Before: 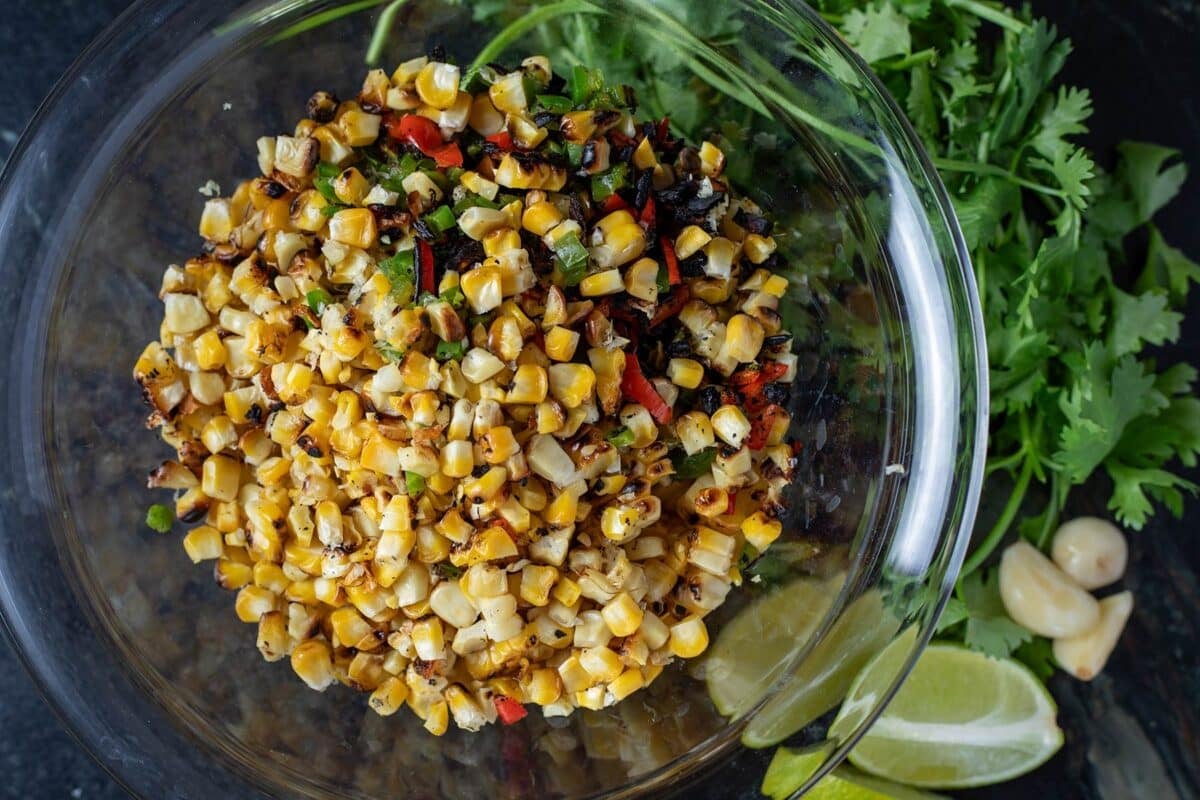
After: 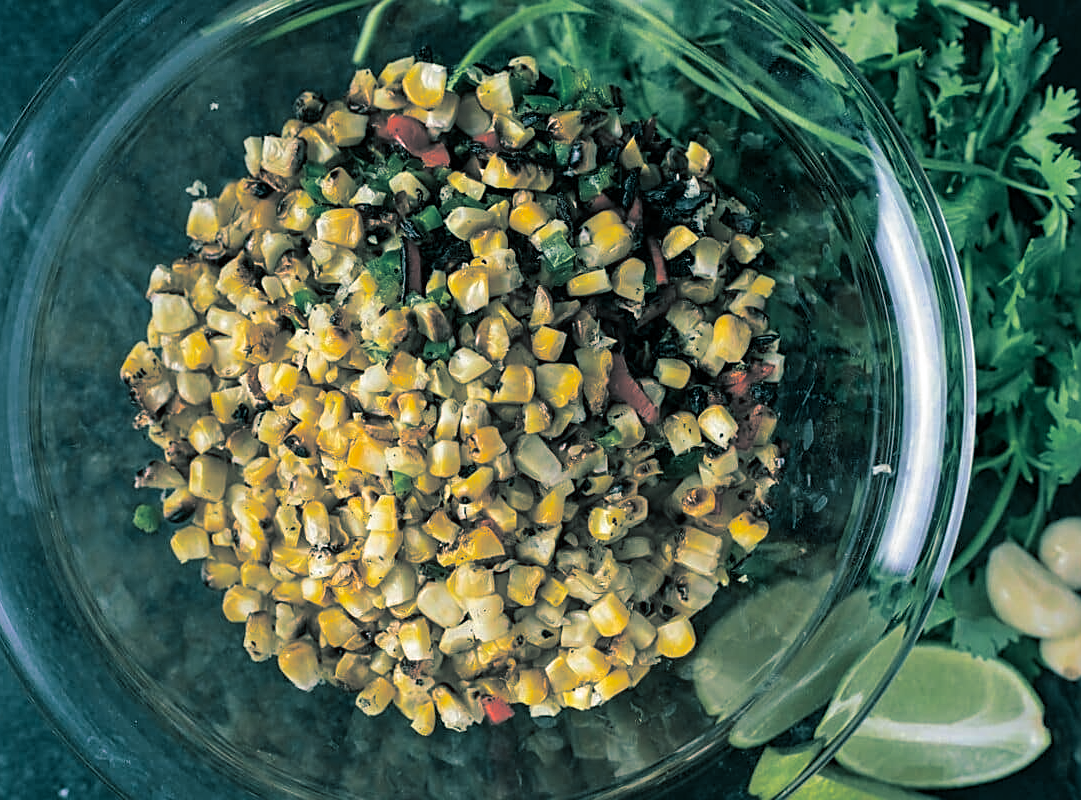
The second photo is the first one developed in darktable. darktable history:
shadows and highlights: white point adjustment 0.05, highlights color adjustment 55.9%, soften with gaussian
exposure: exposure 0.02 EV, compensate highlight preservation false
contrast brightness saturation: contrast 0.04, saturation 0.07
split-toning: shadows › hue 186.43°, highlights › hue 49.29°, compress 30.29%
sharpen: on, module defaults
crop and rotate: left 1.088%, right 8.807%
